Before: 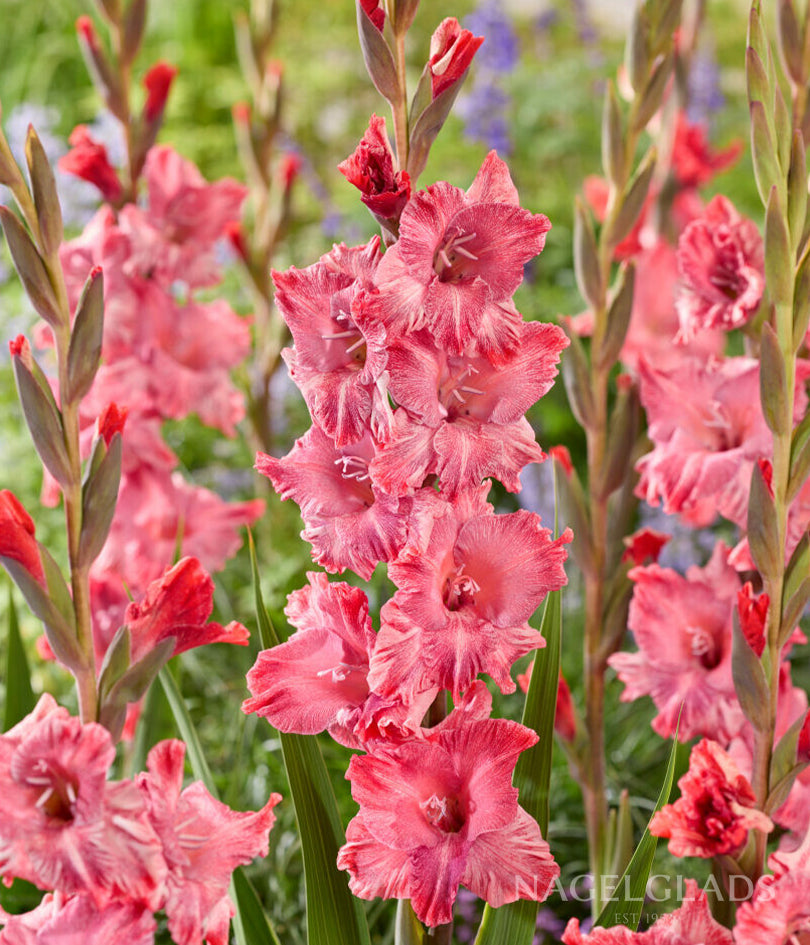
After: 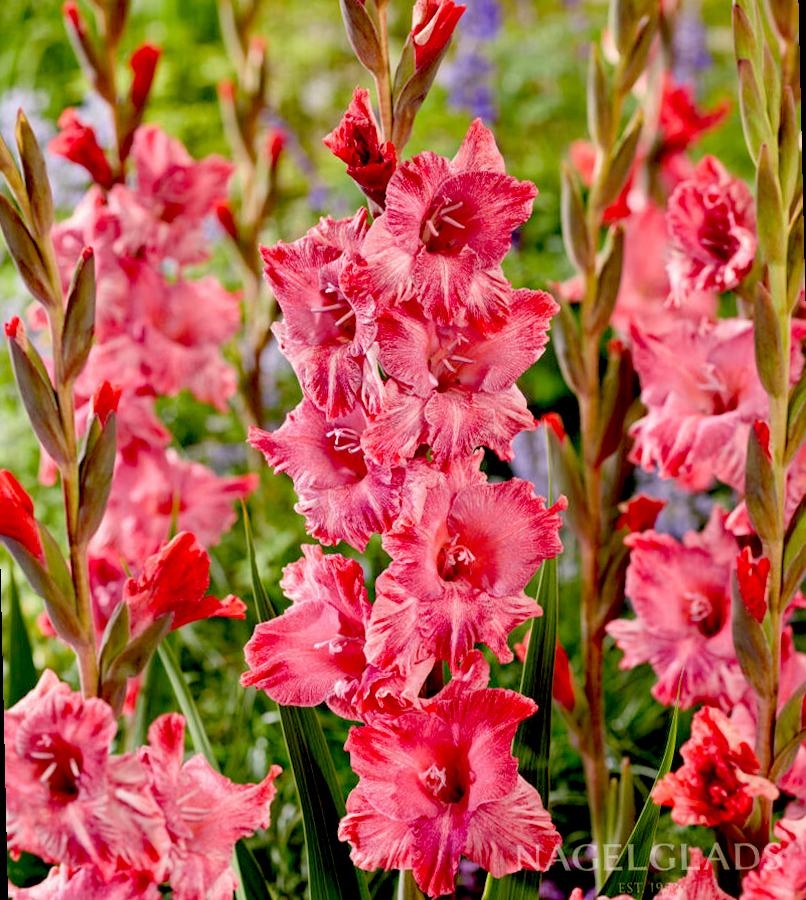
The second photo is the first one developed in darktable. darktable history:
rotate and perspective: rotation -1.32°, lens shift (horizontal) -0.031, crop left 0.015, crop right 0.985, crop top 0.047, crop bottom 0.982
exposure: black level correction 0.056, compensate highlight preservation false
